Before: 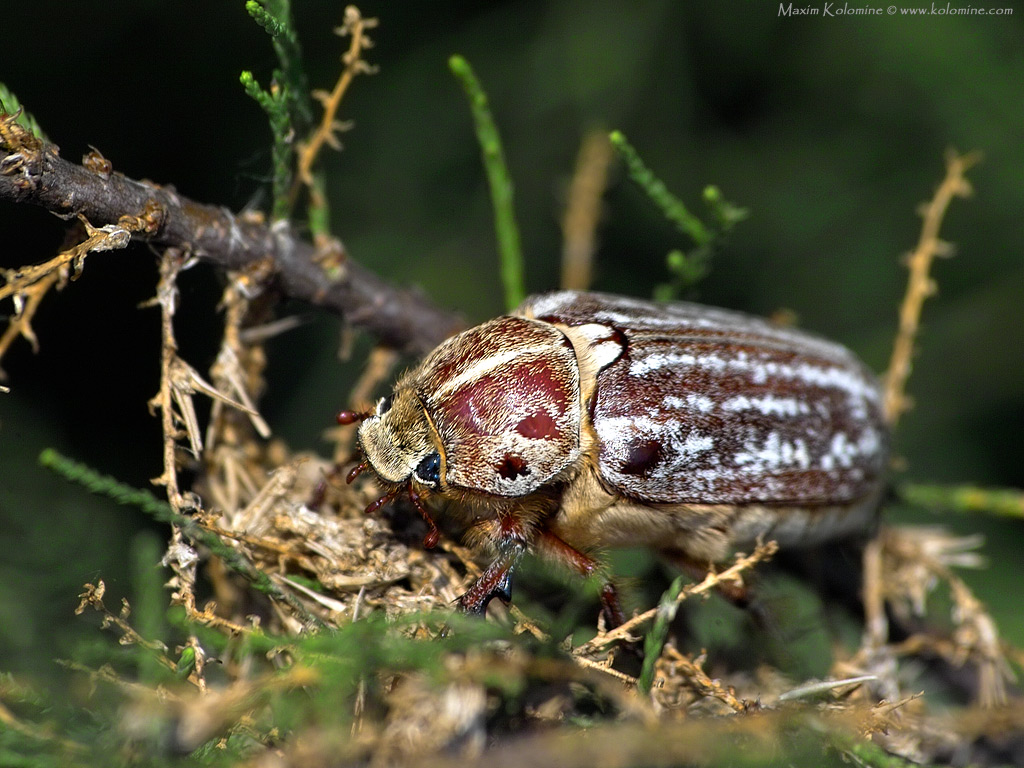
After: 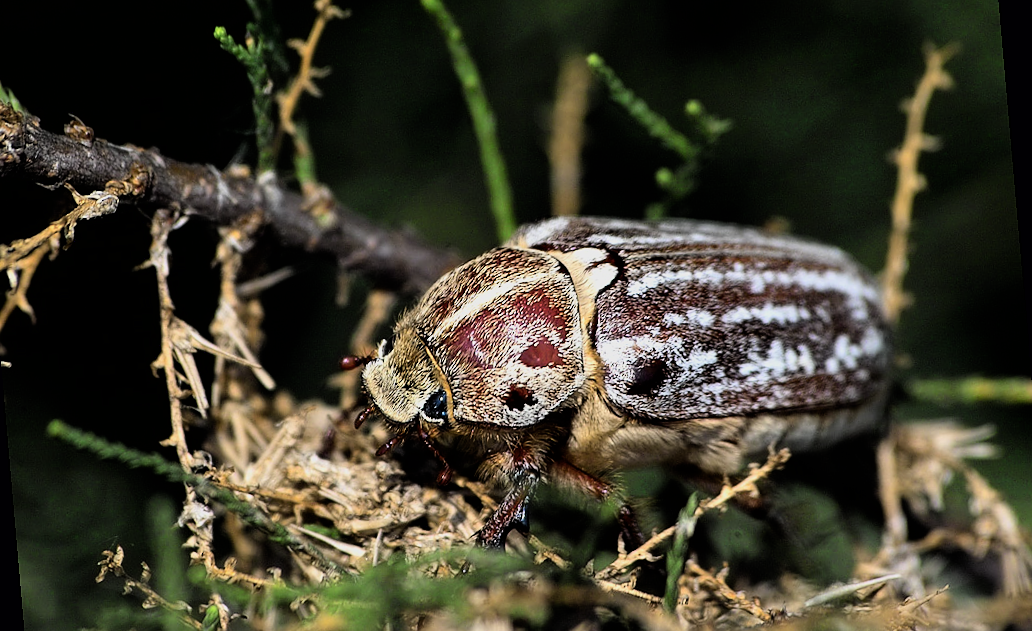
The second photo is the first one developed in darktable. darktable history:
crop and rotate: left 2.991%, top 13.302%, right 1.981%, bottom 12.636%
sharpen: radius 1
color zones: curves: ch0 [(0, 0.613) (0.01, 0.613) (0.245, 0.448) (0.498, 0.529) (0.642, 0.665) (0.879, 0.777) (0.99, 0.613)]; ch1 [(0, 0) (0.143, 0) (0.286, 0) (0.429, 0) (0.571, 0) (0.714, 0) (0.857, 0)], mix -93.41%
filmic rgb: hardness 4.17, contrast 1.364, color science v6 (2022)
rotate and perspective: rotation -4.98°, automatic cropping off
